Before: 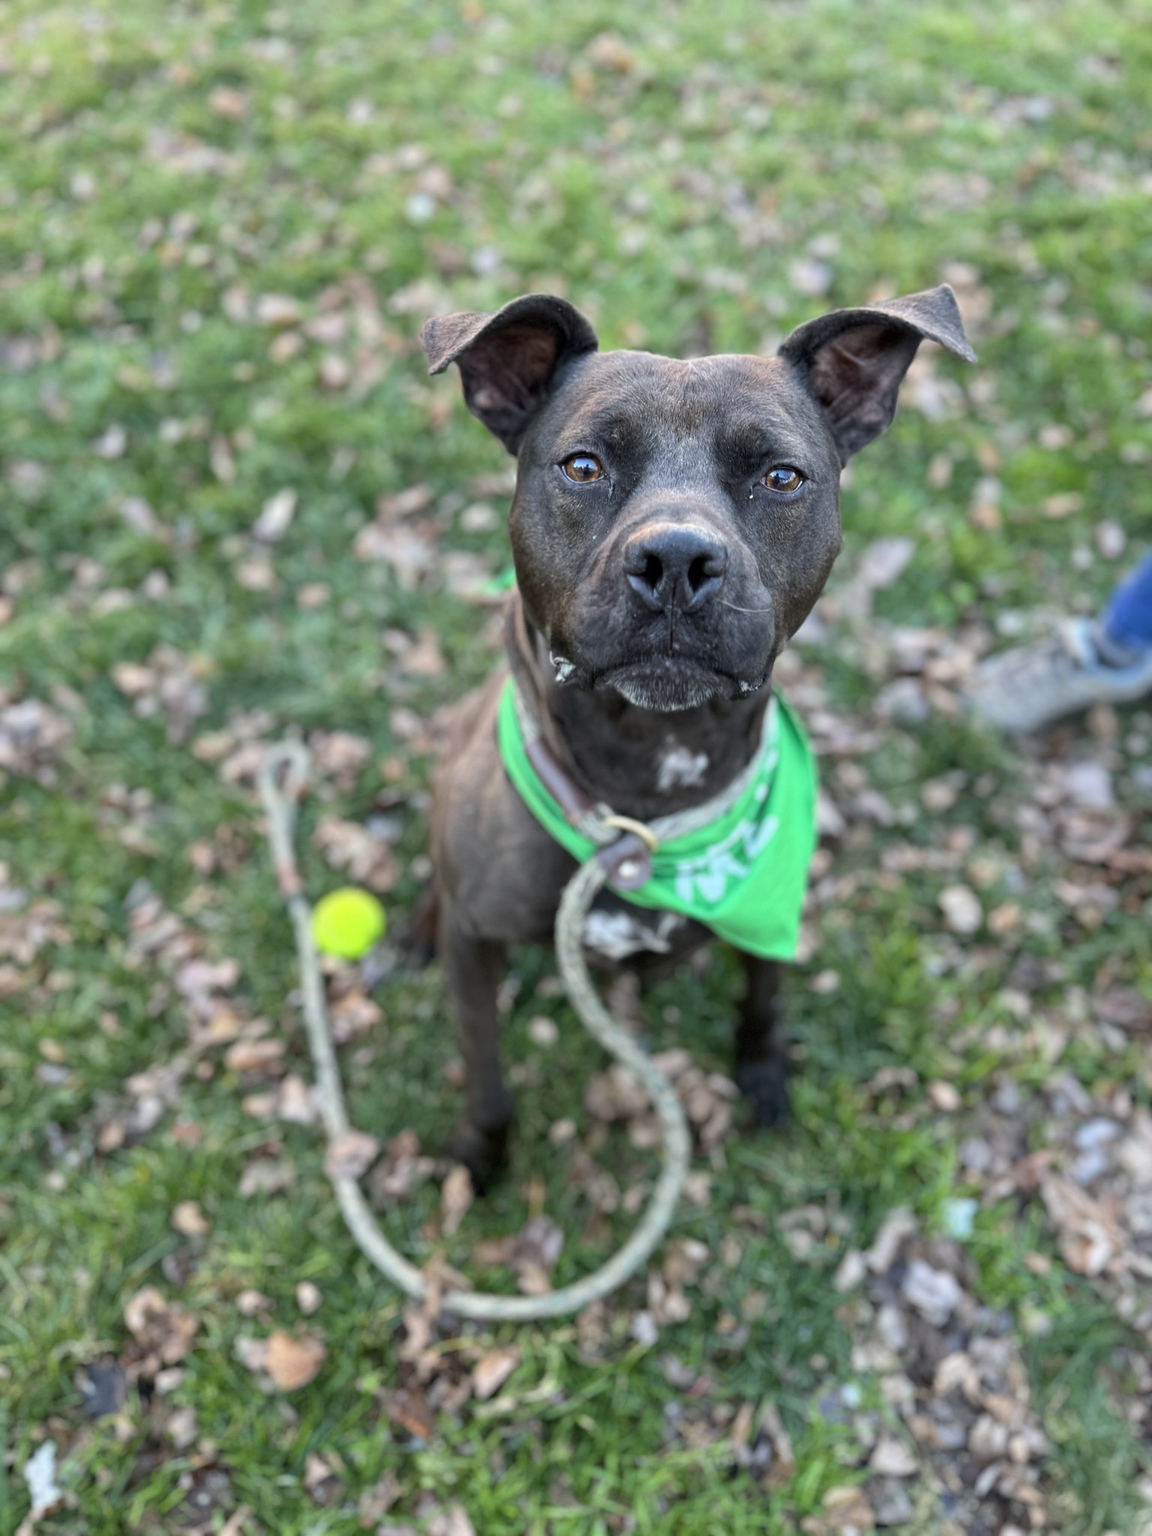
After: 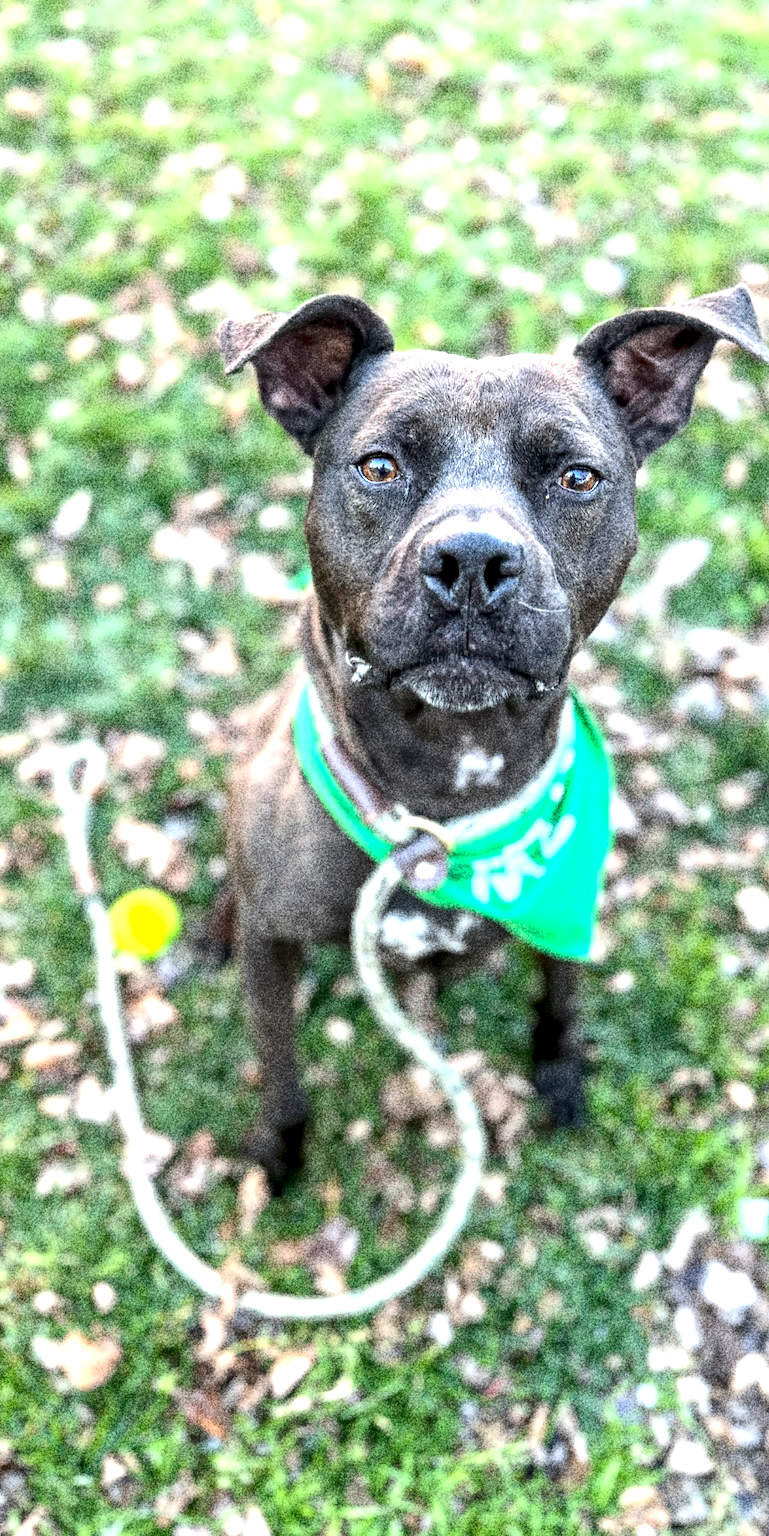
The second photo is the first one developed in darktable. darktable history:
exposure: exposure 1.089 EV, compensate highlight preservation false
grain: coarseness 30.02 ISO, strength 100%
crop and rotate: left 17.732%, right 15.423%
local contrast: detail 150%
